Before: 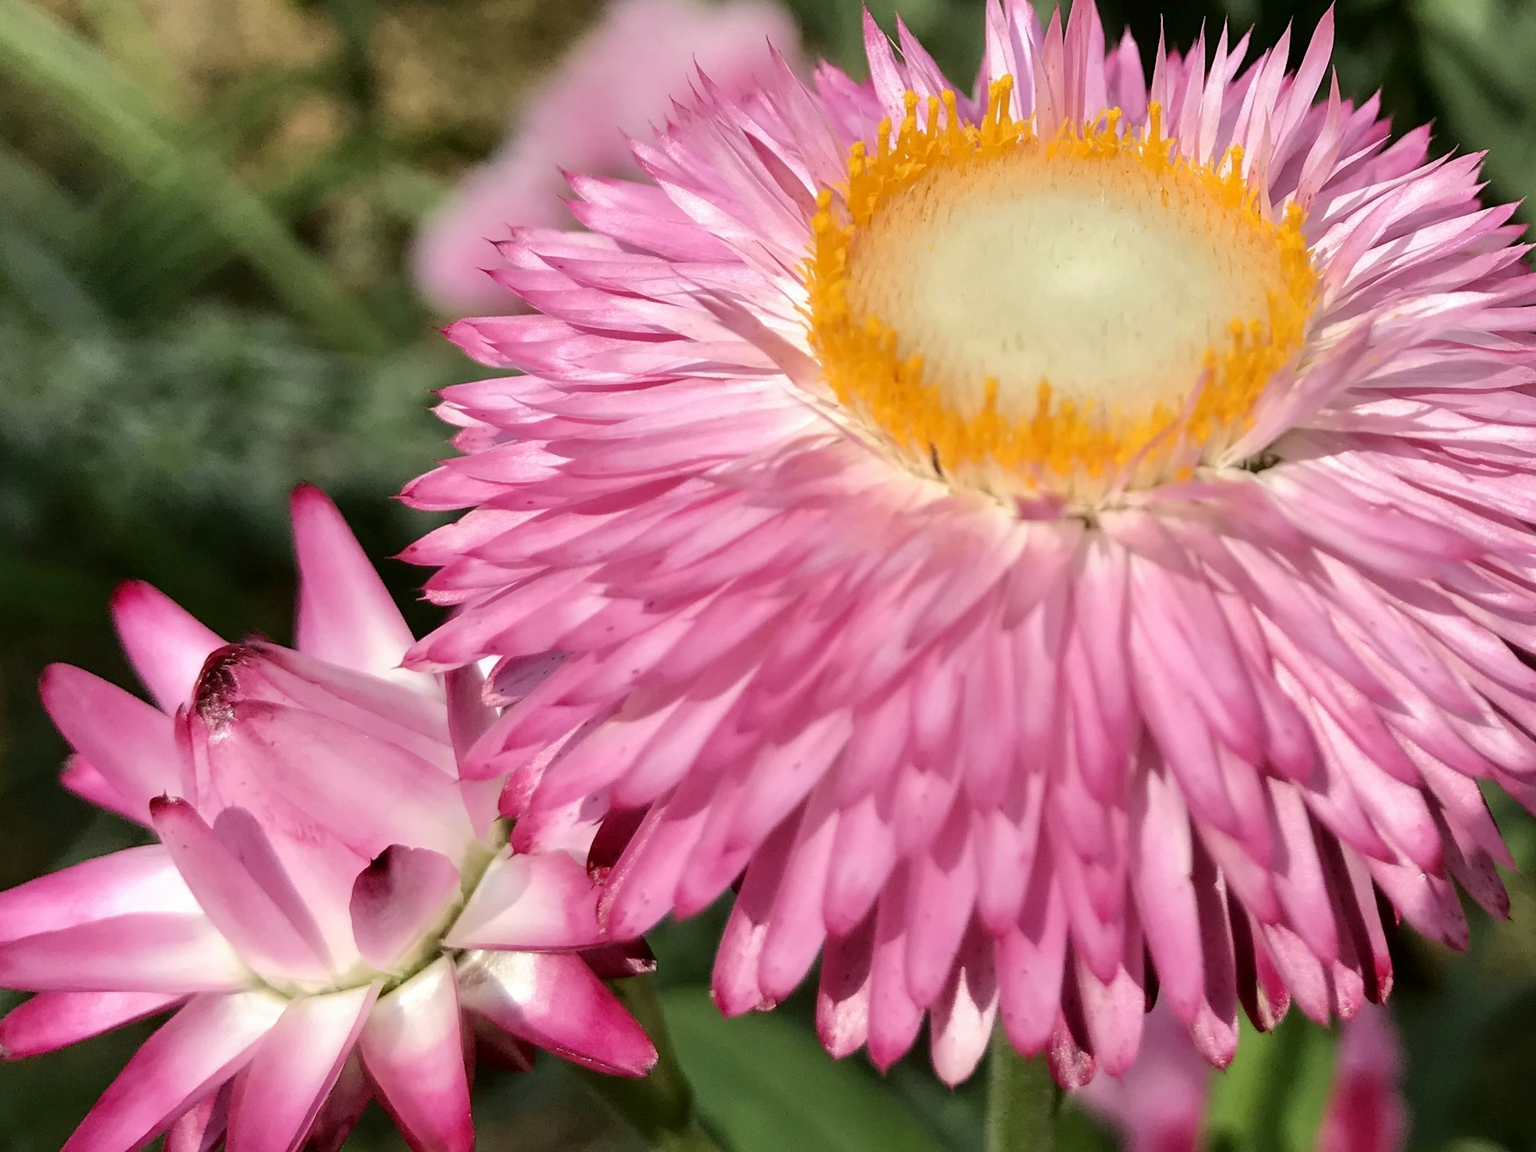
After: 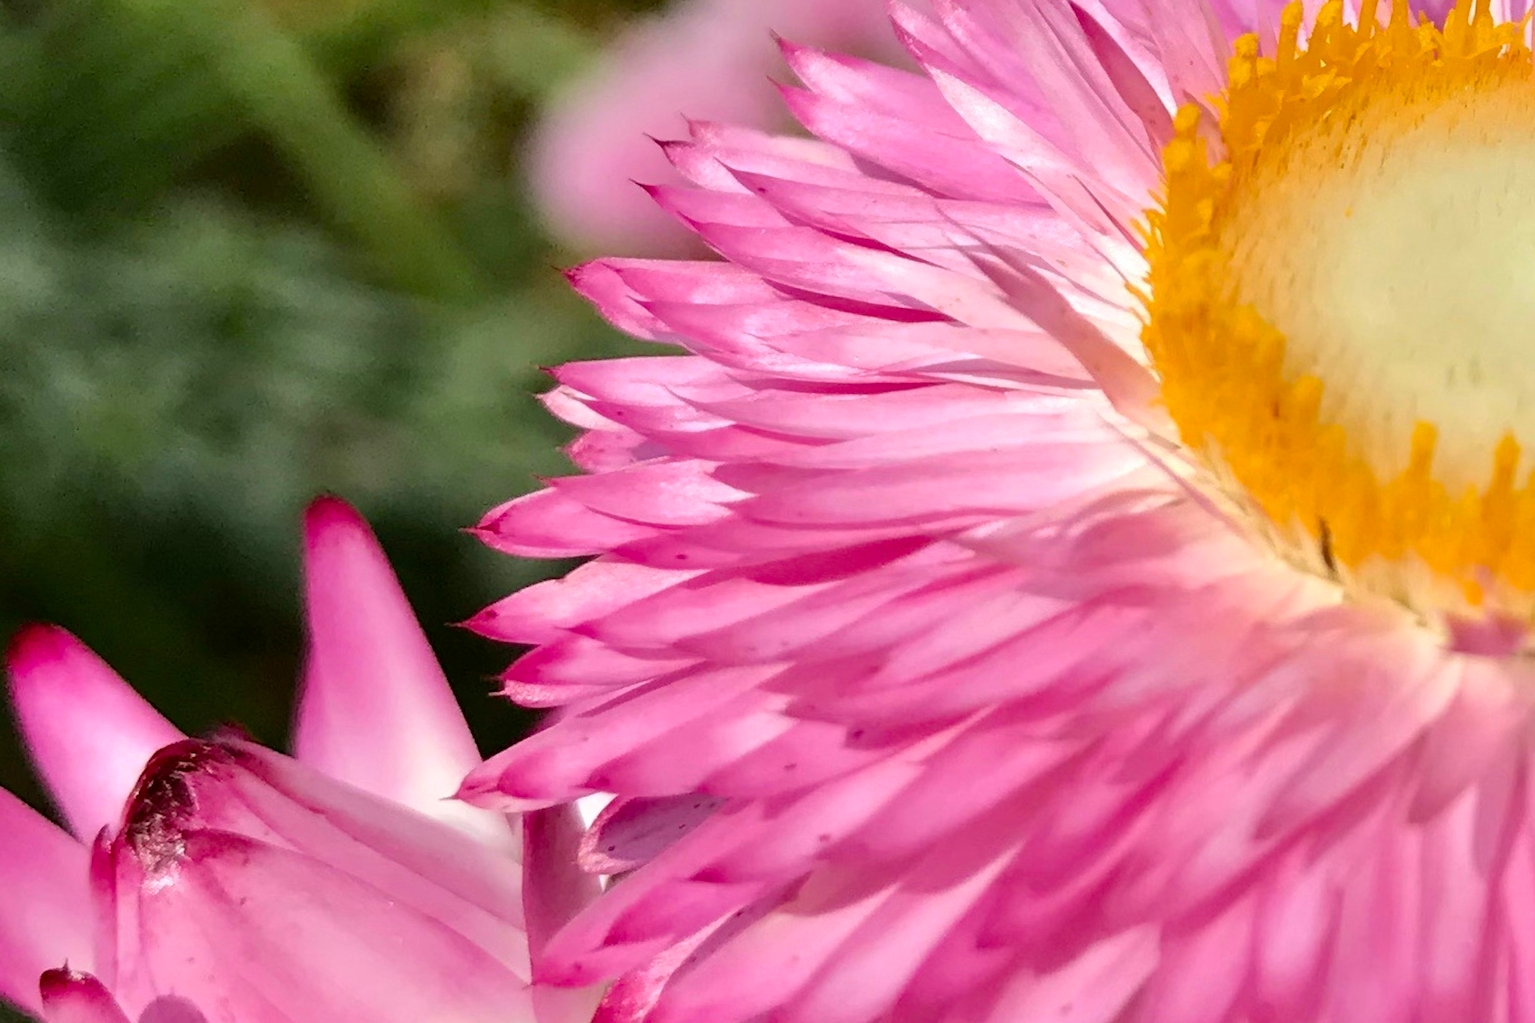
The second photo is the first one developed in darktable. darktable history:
crop and rotate: angle -4.99°, left 2.122%, top 6.945%, right 27.566%, bottom 30.519%
color balance rgb: linear chroma grading › global chroma 8.33%, perceptual saturation grading › global saturation 18.52%, global vibrance 7.87%
